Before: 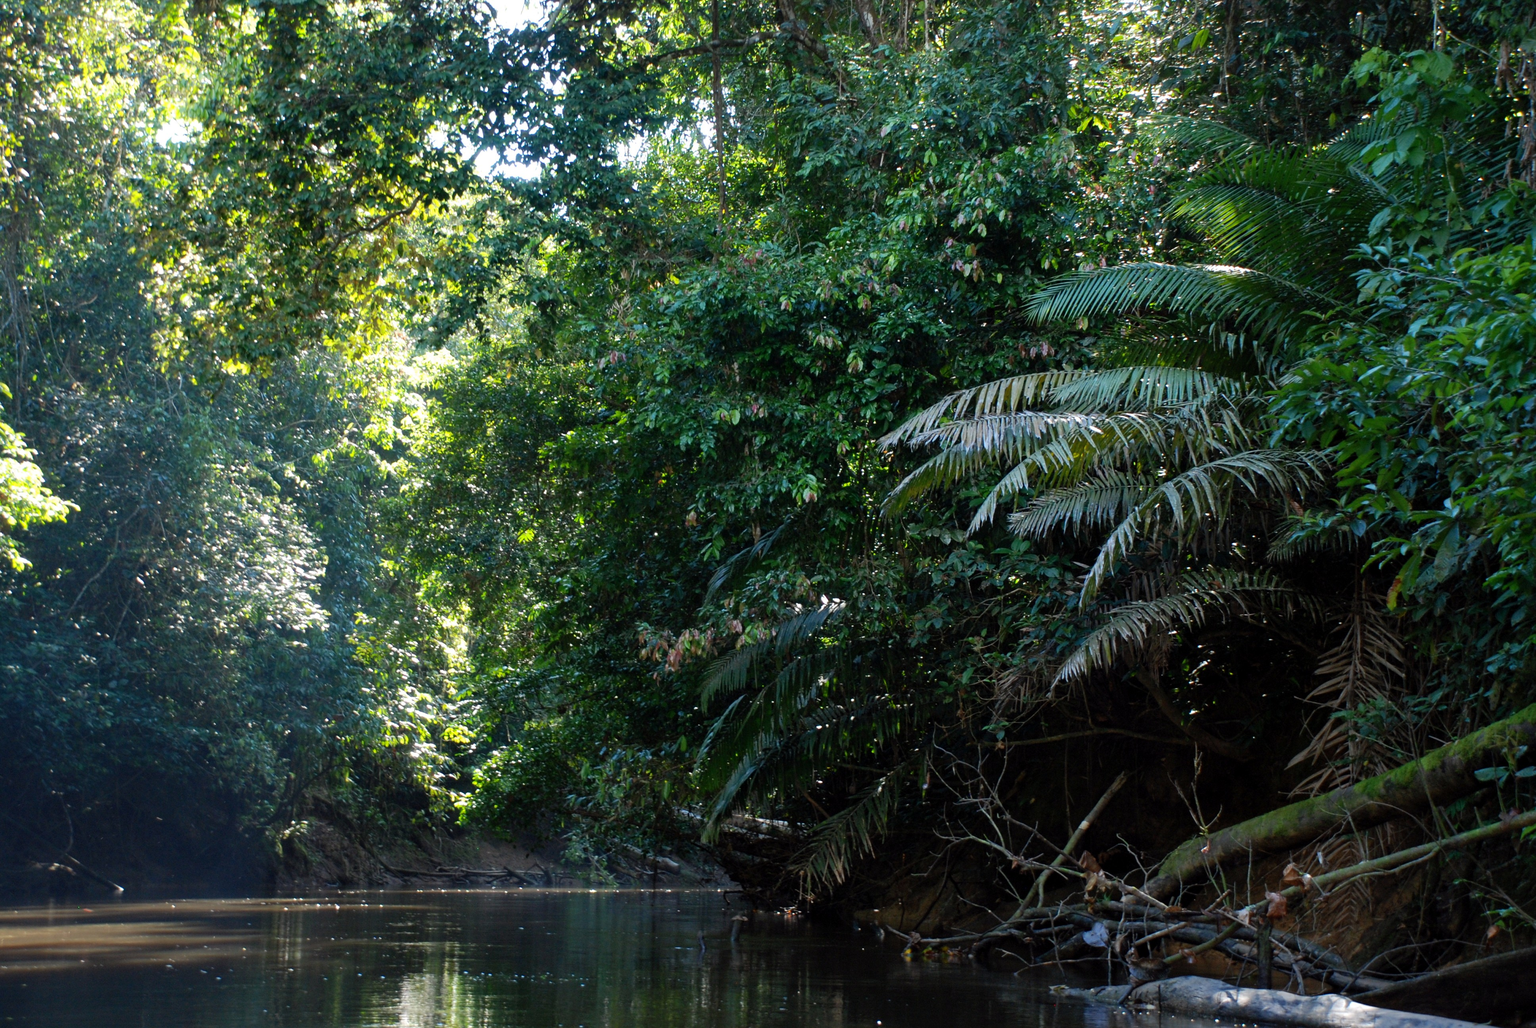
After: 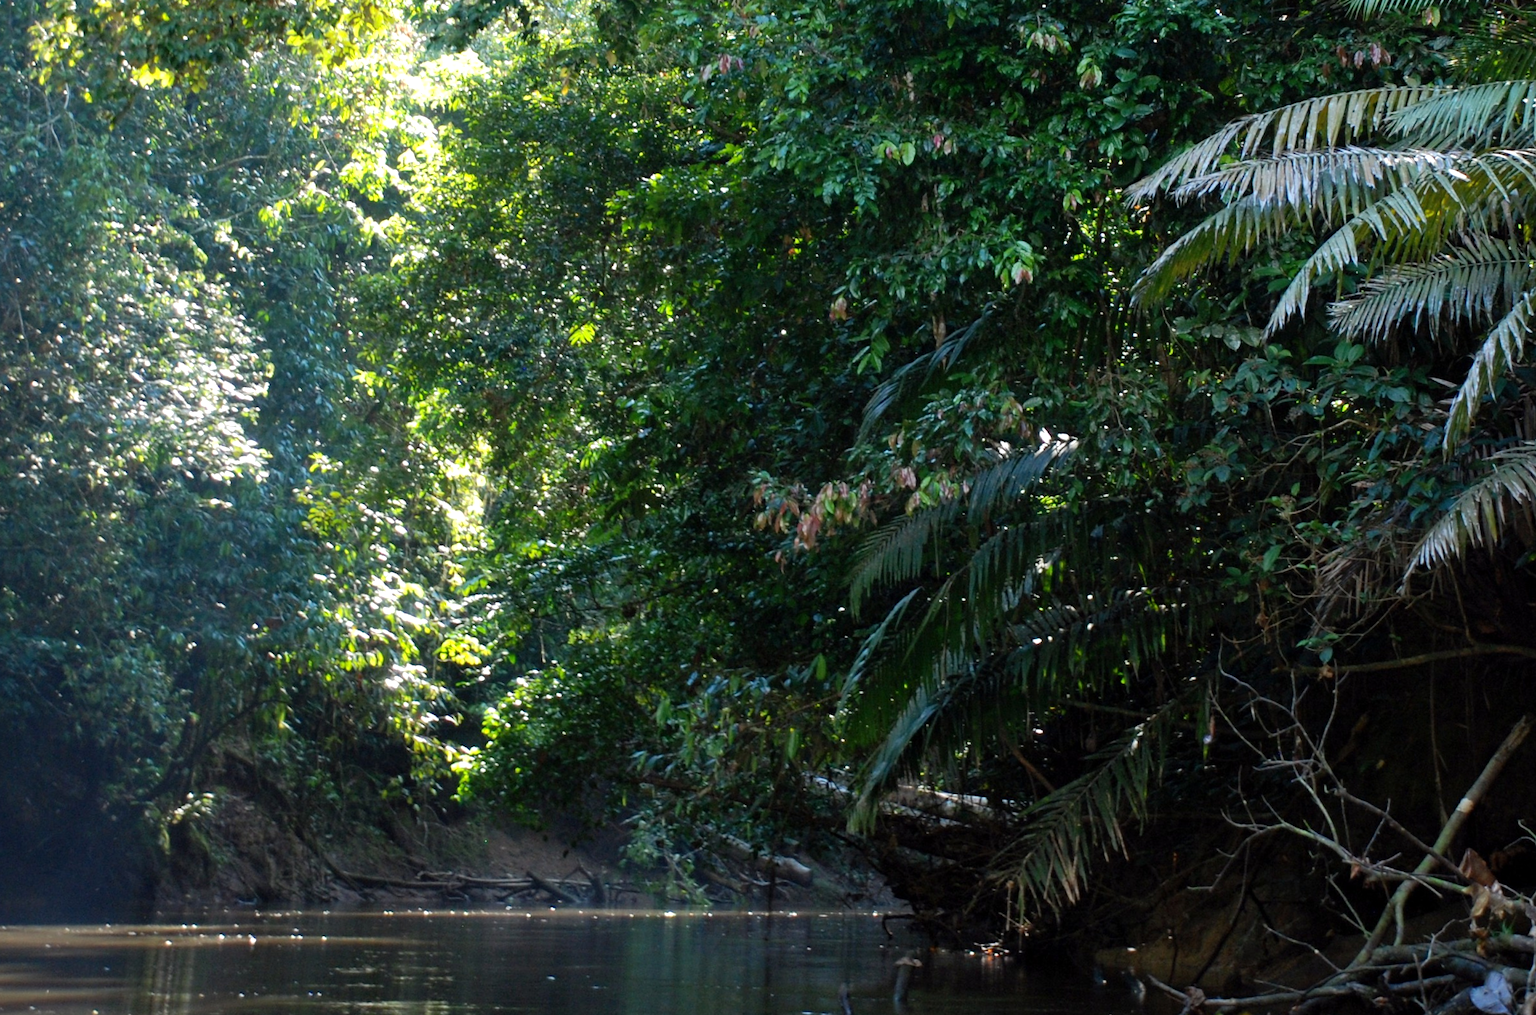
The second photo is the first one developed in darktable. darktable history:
crop: left 6.488%, top 27.668%, right 24.183%, bottom 8.656%
rotate and perspective: rotation 0.215°, lens shift (vertical) -0.139, crop left 0.069, crop right 0.939, crop top 0.002, crop bottom 0.996
exposure: exposure 0.197 EV, compensate highlight preservation false
